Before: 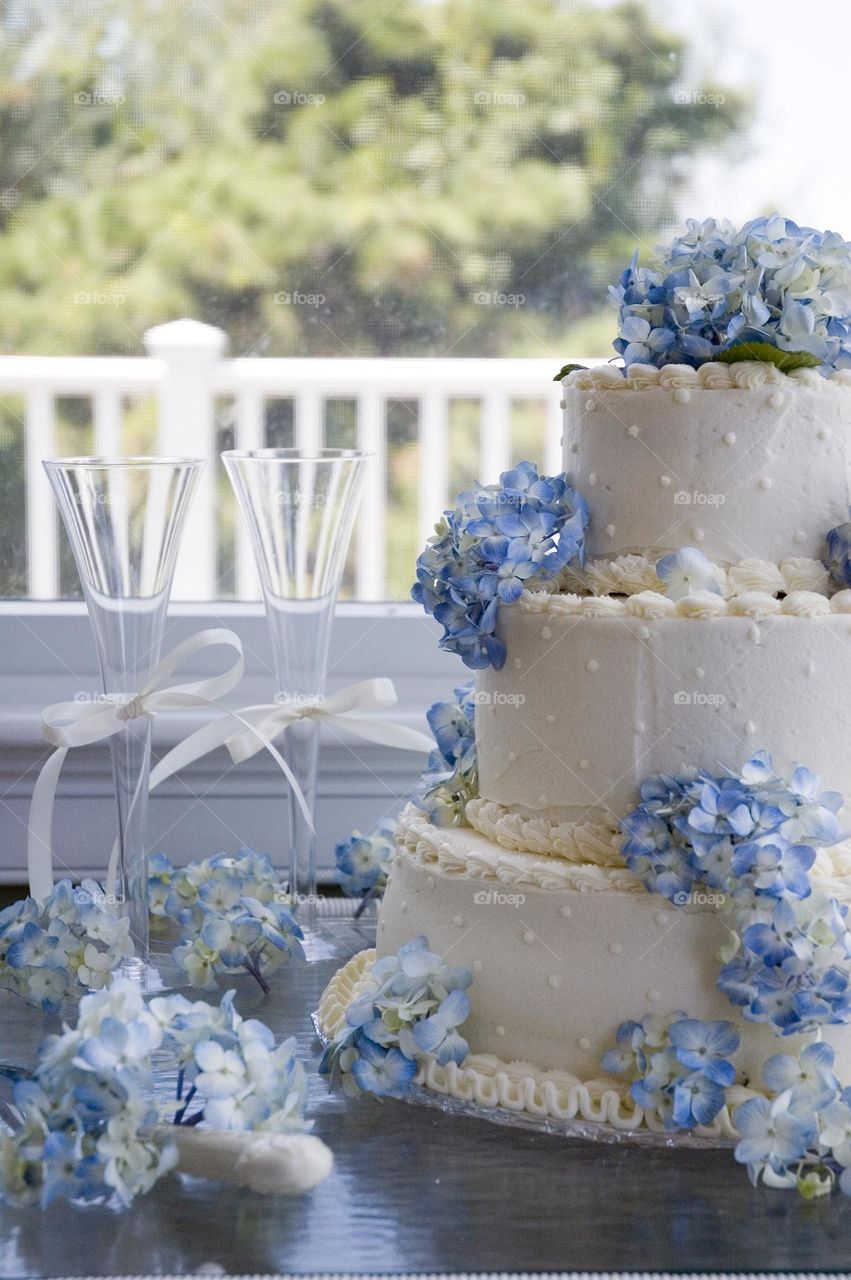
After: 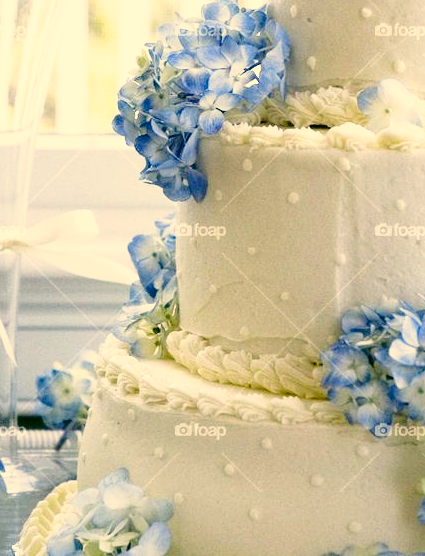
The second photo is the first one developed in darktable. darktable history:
base curve: curves: ch0 [(0, 0) (0.007, 0.004) (0.027, 0.03) (0.046, 0.07) (0.207, 0.54) (0.442, 0.872) (0.673, 0.972) (1, 1)], preserve colors none
crop: left 35.196%, top 36.567%, right 14.746%, bottom 19.94%
tone curve: curves: ch0 [(0, 0) (0.568, 0.517) (0.8, 0.717) (1, 1)], preserve colors none
color correction: highlights a* 4.77, highlights b* 24.03, shadows a* -15.74, shadows b* 3.76
